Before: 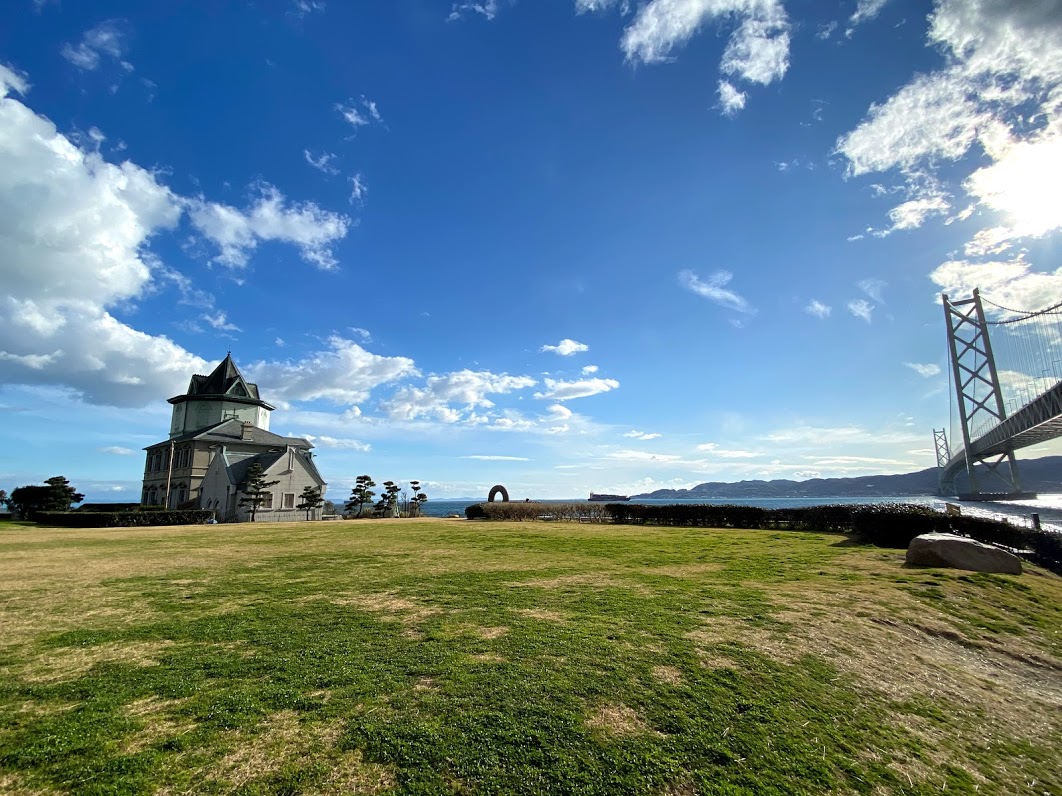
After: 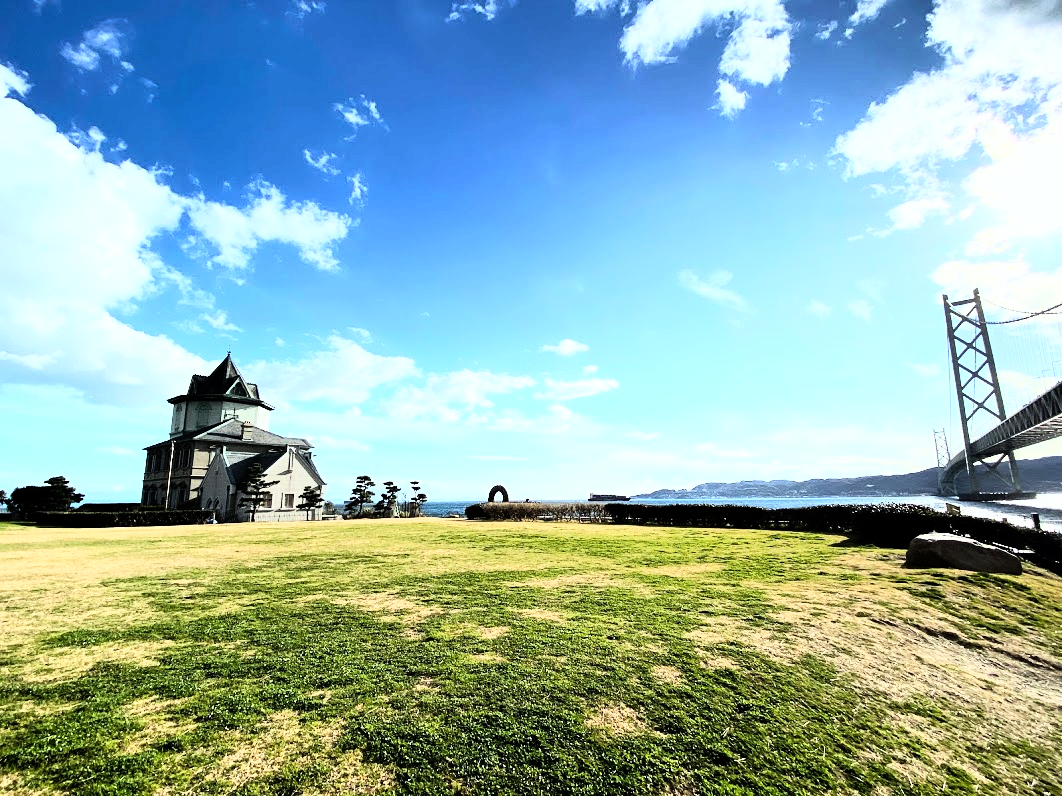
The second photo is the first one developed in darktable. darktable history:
white balance: red 0.986, blue 1.01
tone equalizer: on, module defaults
shadows and highlights: shadows 0, highlights 40
rgb curve: curves: ch0 [(0, 0) (0.21, 0.15) (0.24, 0.21) (0.5, 0.75) (0.75, 0.96) (0.89, 0.99) (1, 1)]; ch1 [(0, 0.02) (0.21, 0.13) (0.25, 0.2) (0.5, 0.67) (0.75, 0.9) (0.89, 0.97) (1, 1)]; ch2 [(0, 0.02) (0.21, 0.13) (0.25, 0.2) (0.5, 0.67) (0.75, 0.9) (0.89, 0.97) (1, 1)], compensate middle gray true
